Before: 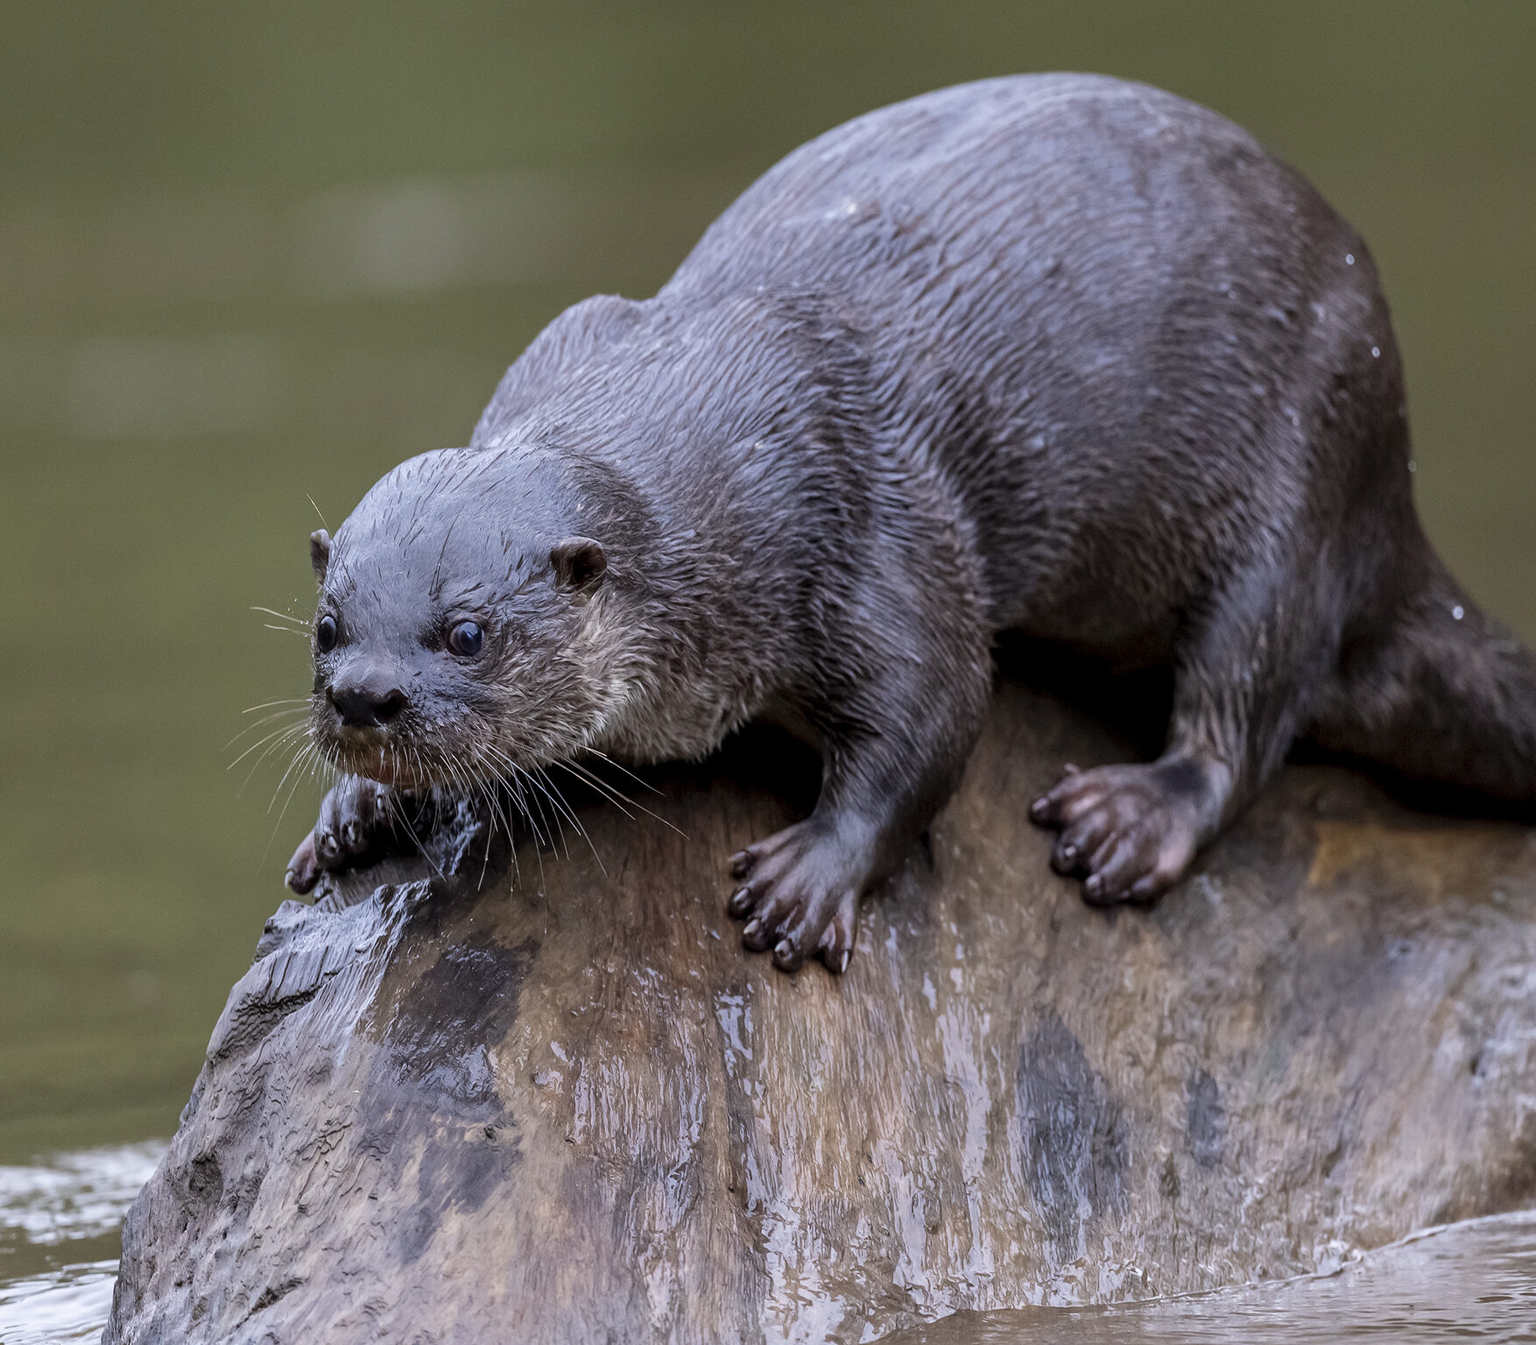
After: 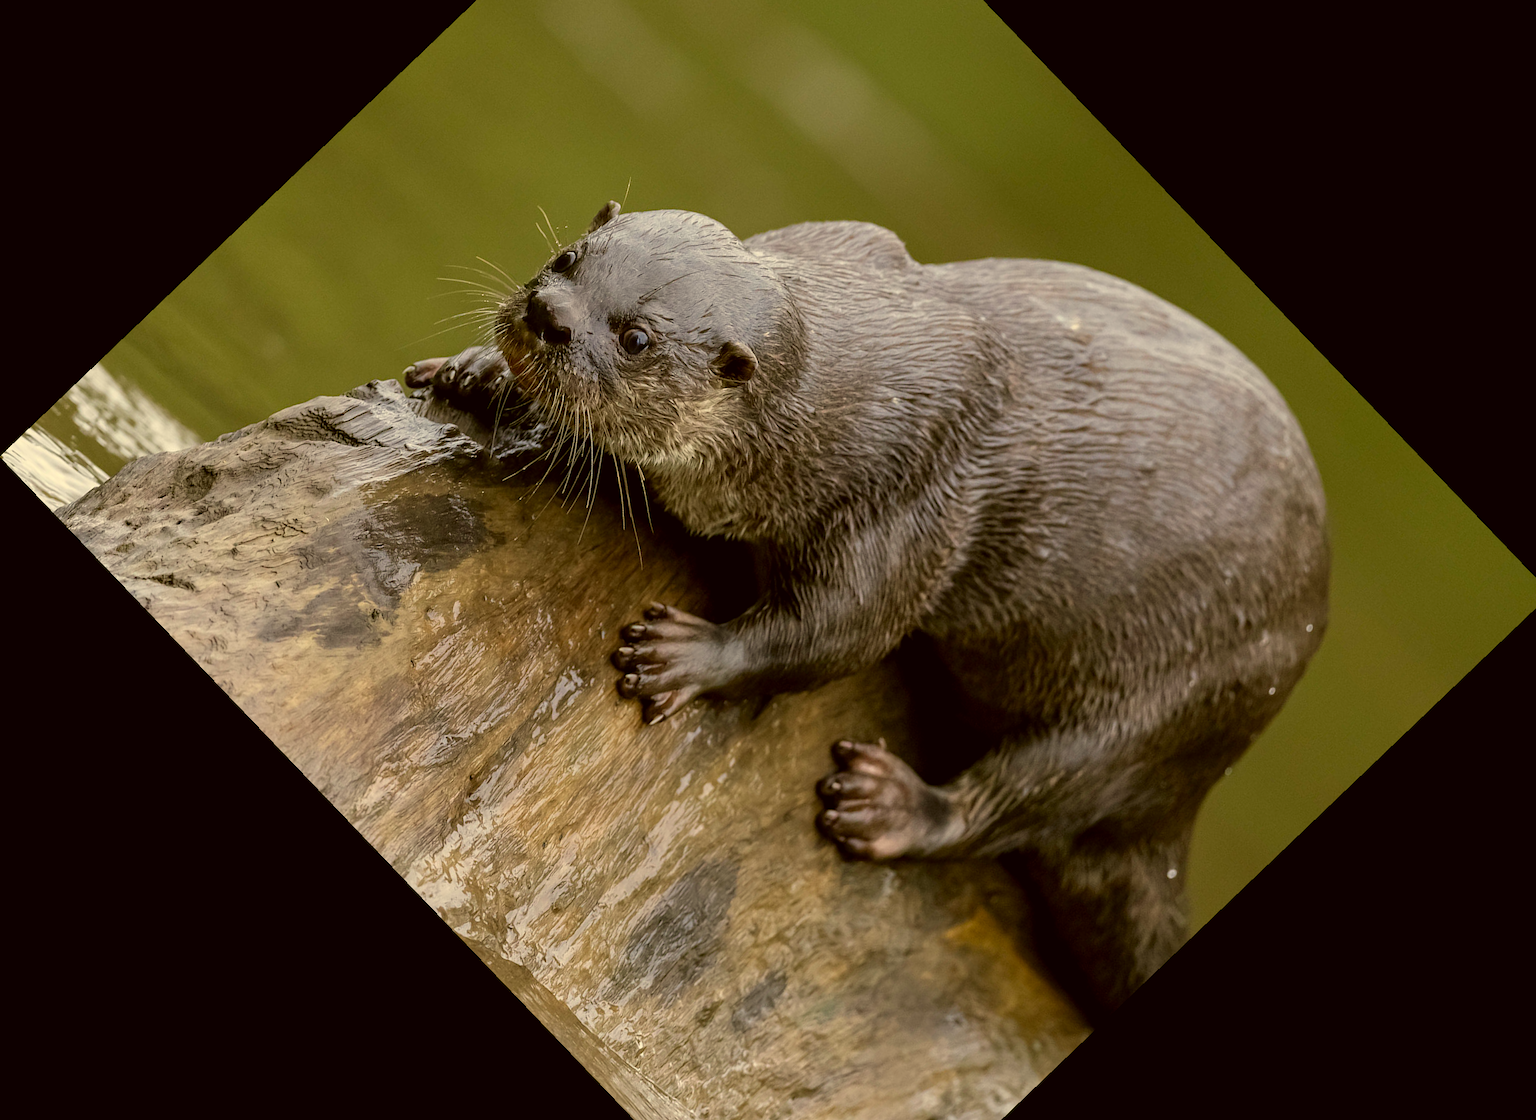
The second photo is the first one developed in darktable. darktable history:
color correction: highlights a* 0.162, highlights b* 29.53, shadows a* -0.162, shadows b* 21.09
crop and rotate: angle -46.26°, top 16.234%, right 0.912%, bottom 11.704%
